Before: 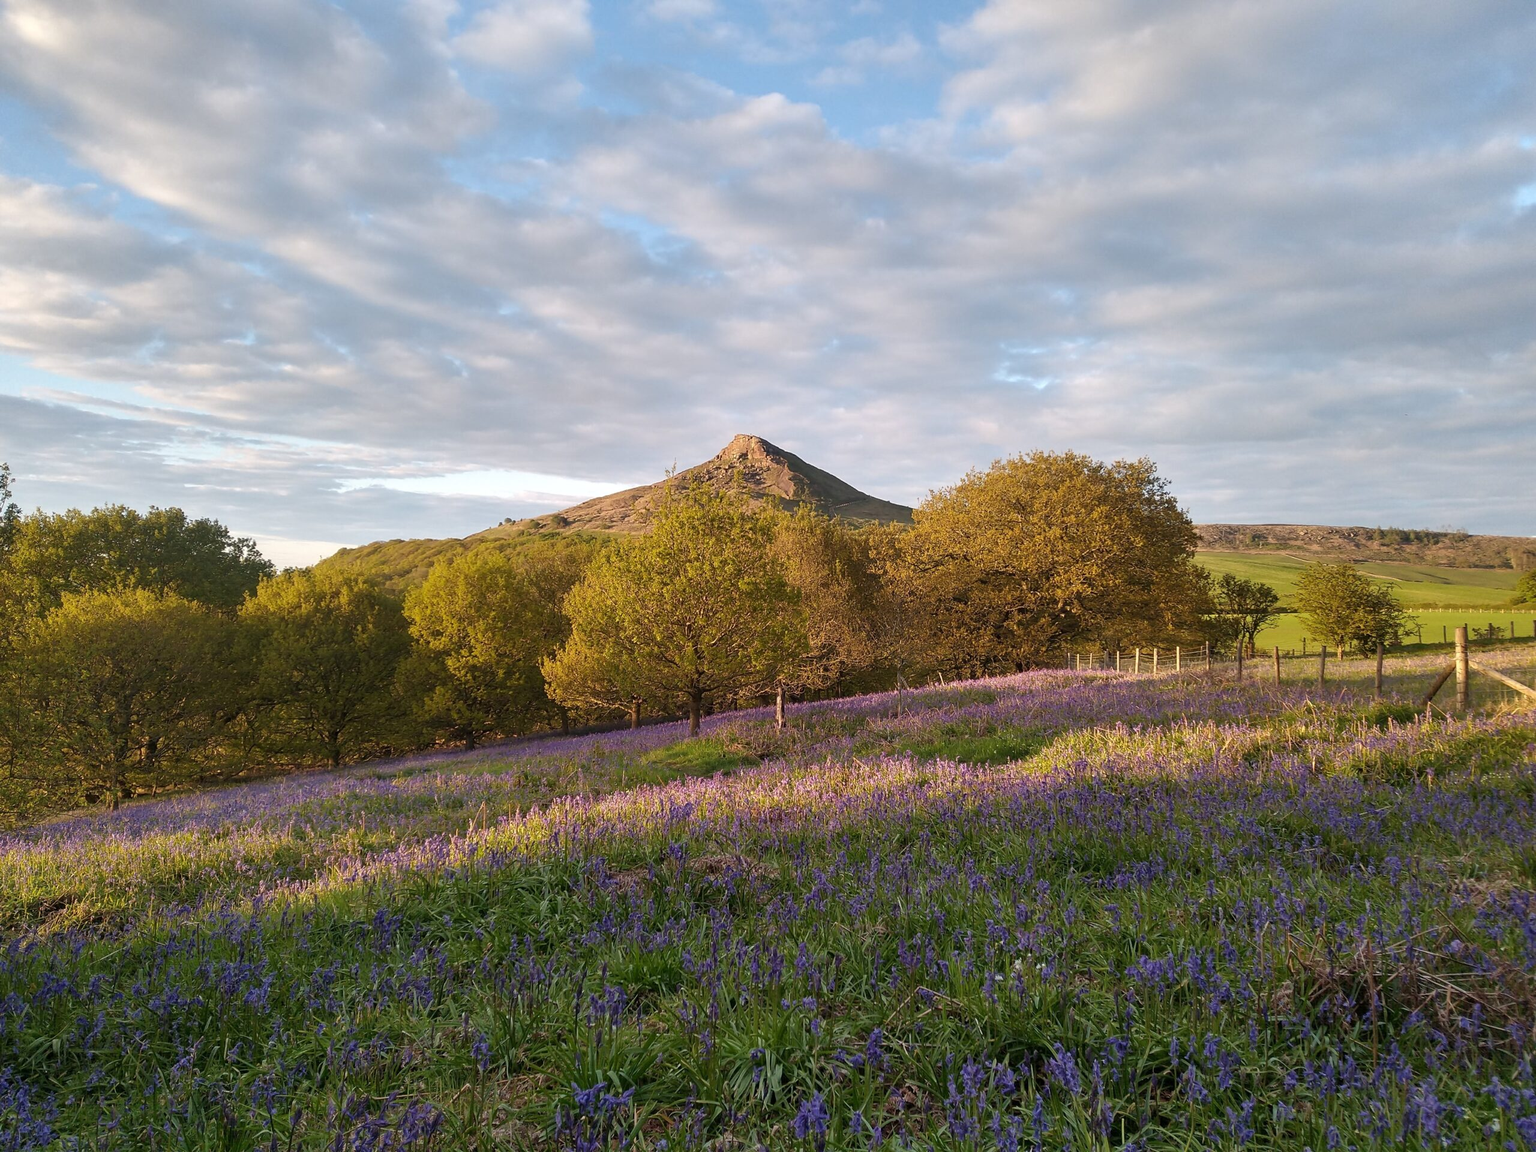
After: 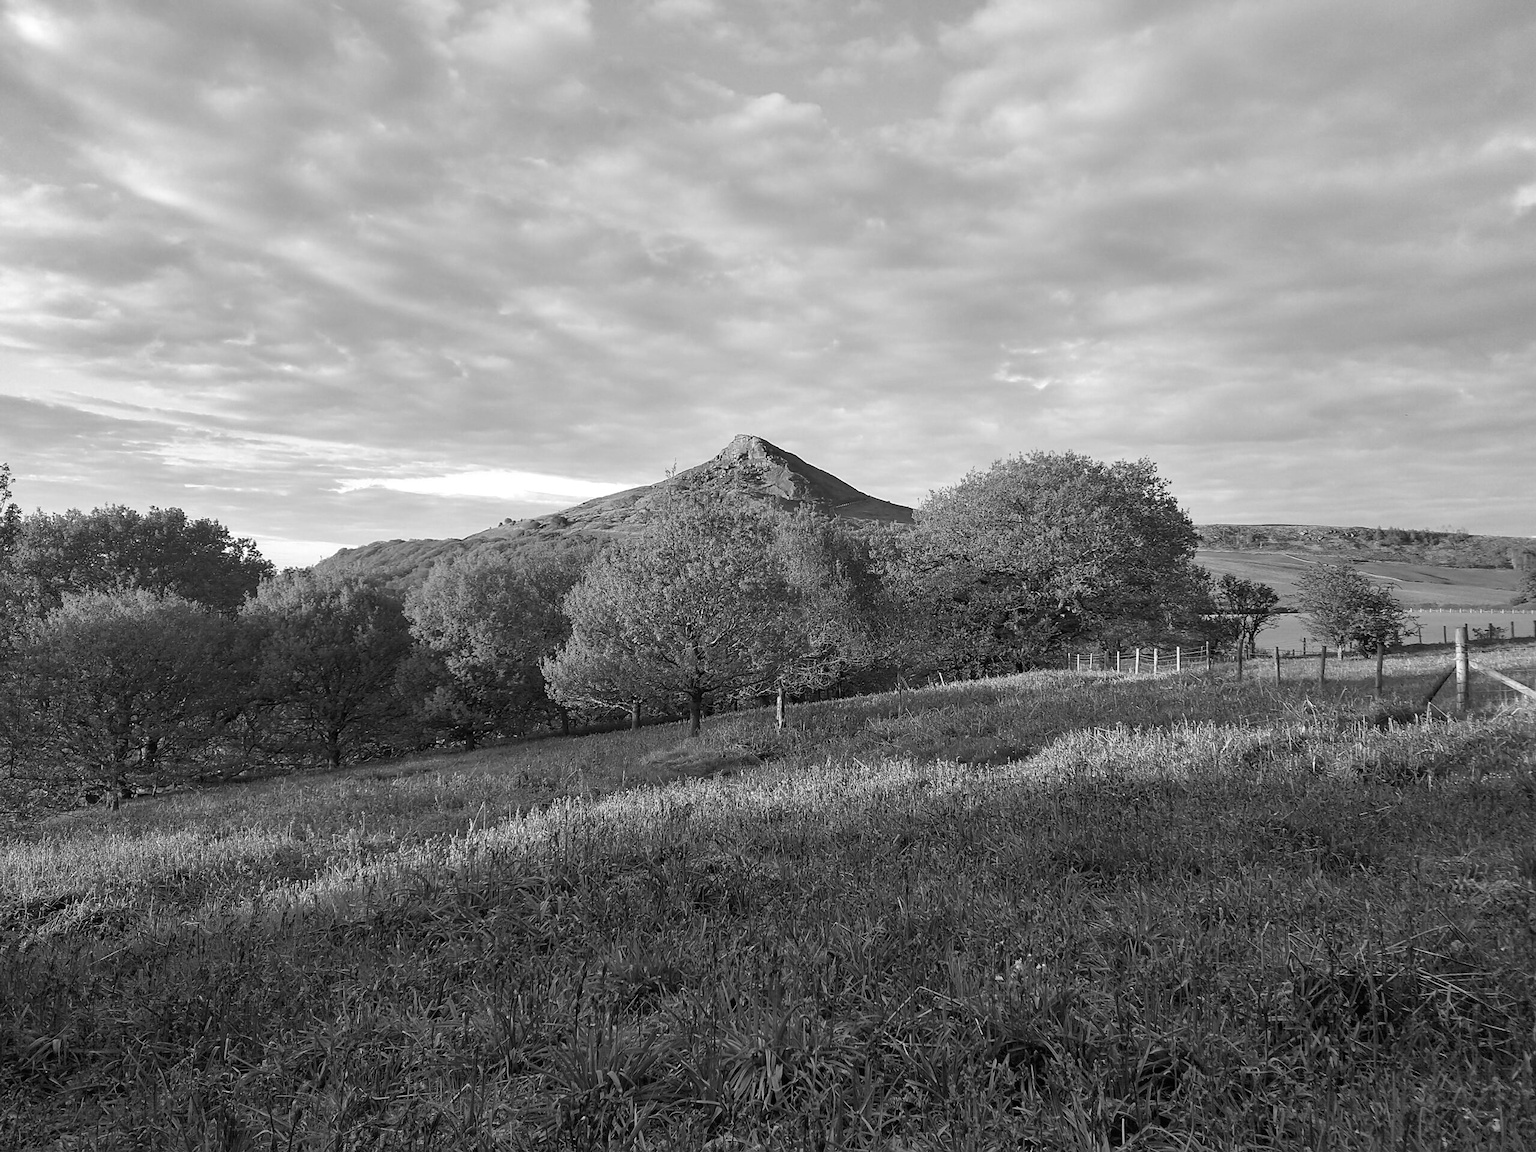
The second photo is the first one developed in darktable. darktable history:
sharpen: amount 0.2
color balance rgb: shadows lift › chroma 6.43%, shadows lift › hue 305.74°, highlights gain › chroma 2.43%, highlights gain › hue 35.74°, global offset › chroma 0.28%, global offset › hue 320.29°, linear chroma grading › global chroma 5.5%, perceptual saturation grading › global saturation 30%, contrast 5.15%
contrast brightness saturation: contrast -0.02, brightness -0.01, saturation 0.03
monochrome: on, module defaults
